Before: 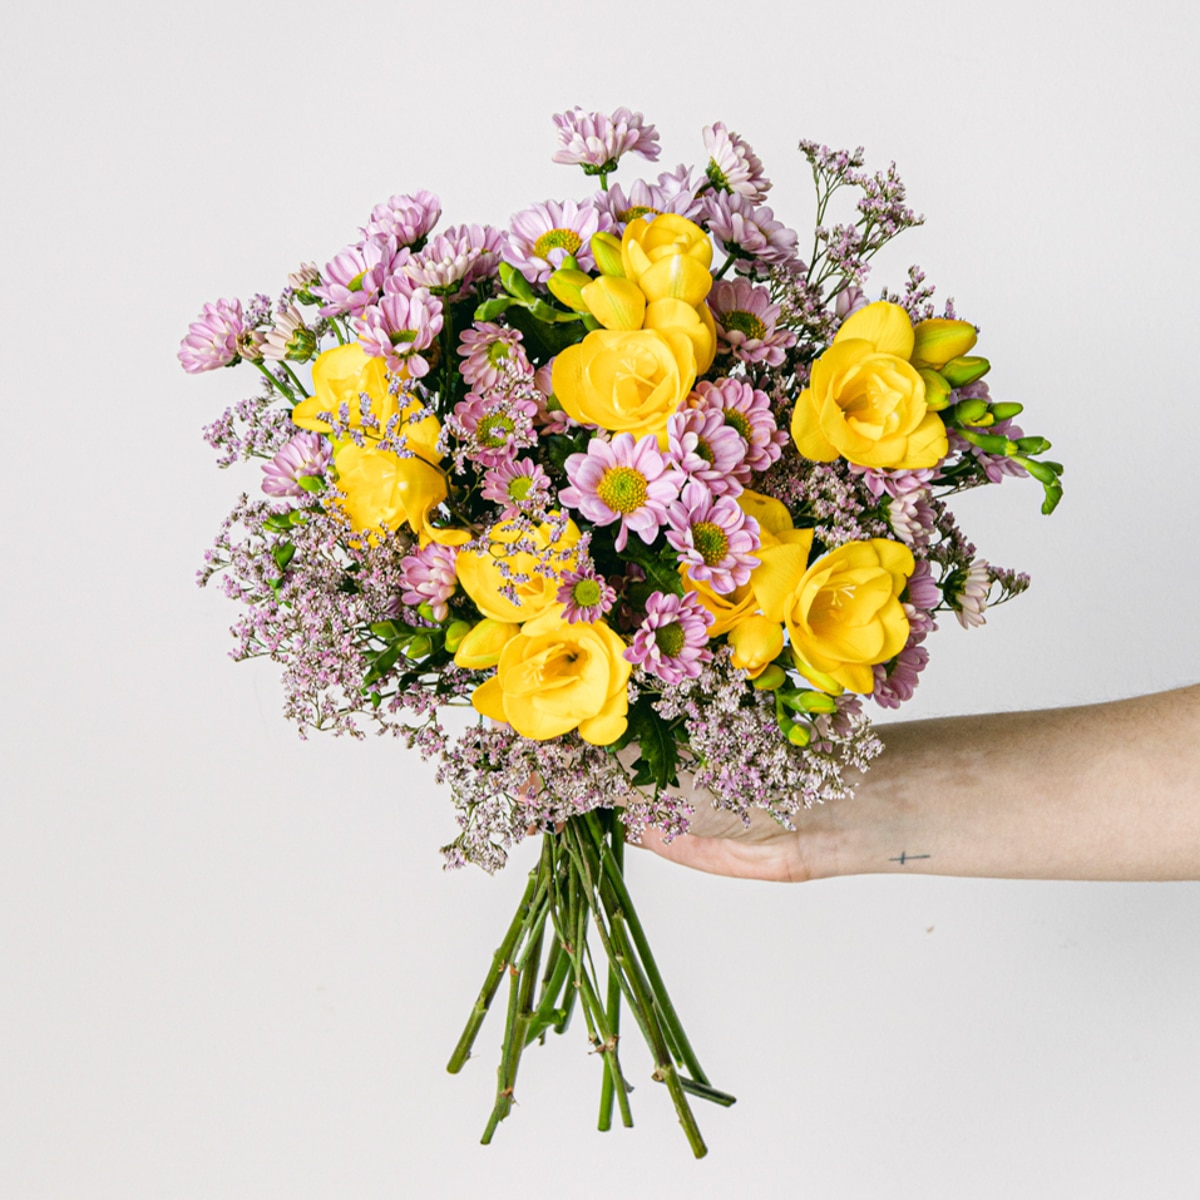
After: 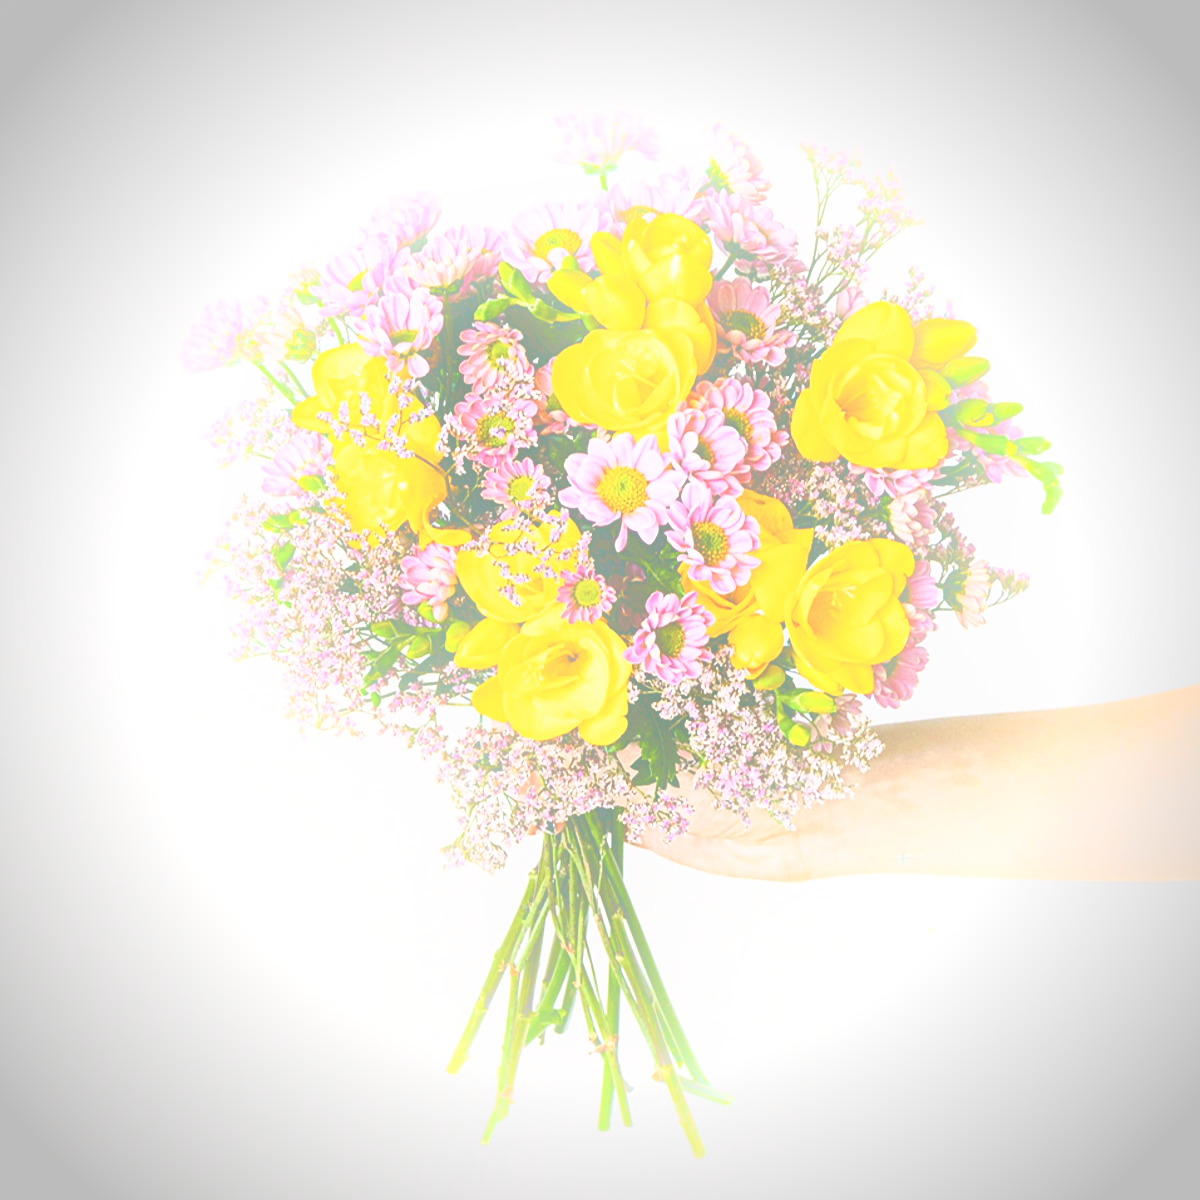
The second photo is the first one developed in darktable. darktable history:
bloom: on, module defaults
contrast brightness saturation: contrast 0.28
vignetting: fall-off start 79.88%
sharpen: on, module defaults
tone curve: curves: ch0 [(0, 0) (0.003, 0.049) (0.011, 0.051) (0.025, 0.055) (0.044, 0.065) (0.069, 0.081) (0.1, 0.11) (0.136, 0.15) (0.177, 0.195) (0.224, 0.242) (0.277, 0.308) (0.335, 0.375) (0.399, 0.436) (0.468, 0.5) (0.543, 0.574) (0.623, 0.665) (0.709, 0.761) (0.801, 0.851) (0.898, 0.933) (1, 1)], preserve colors none
